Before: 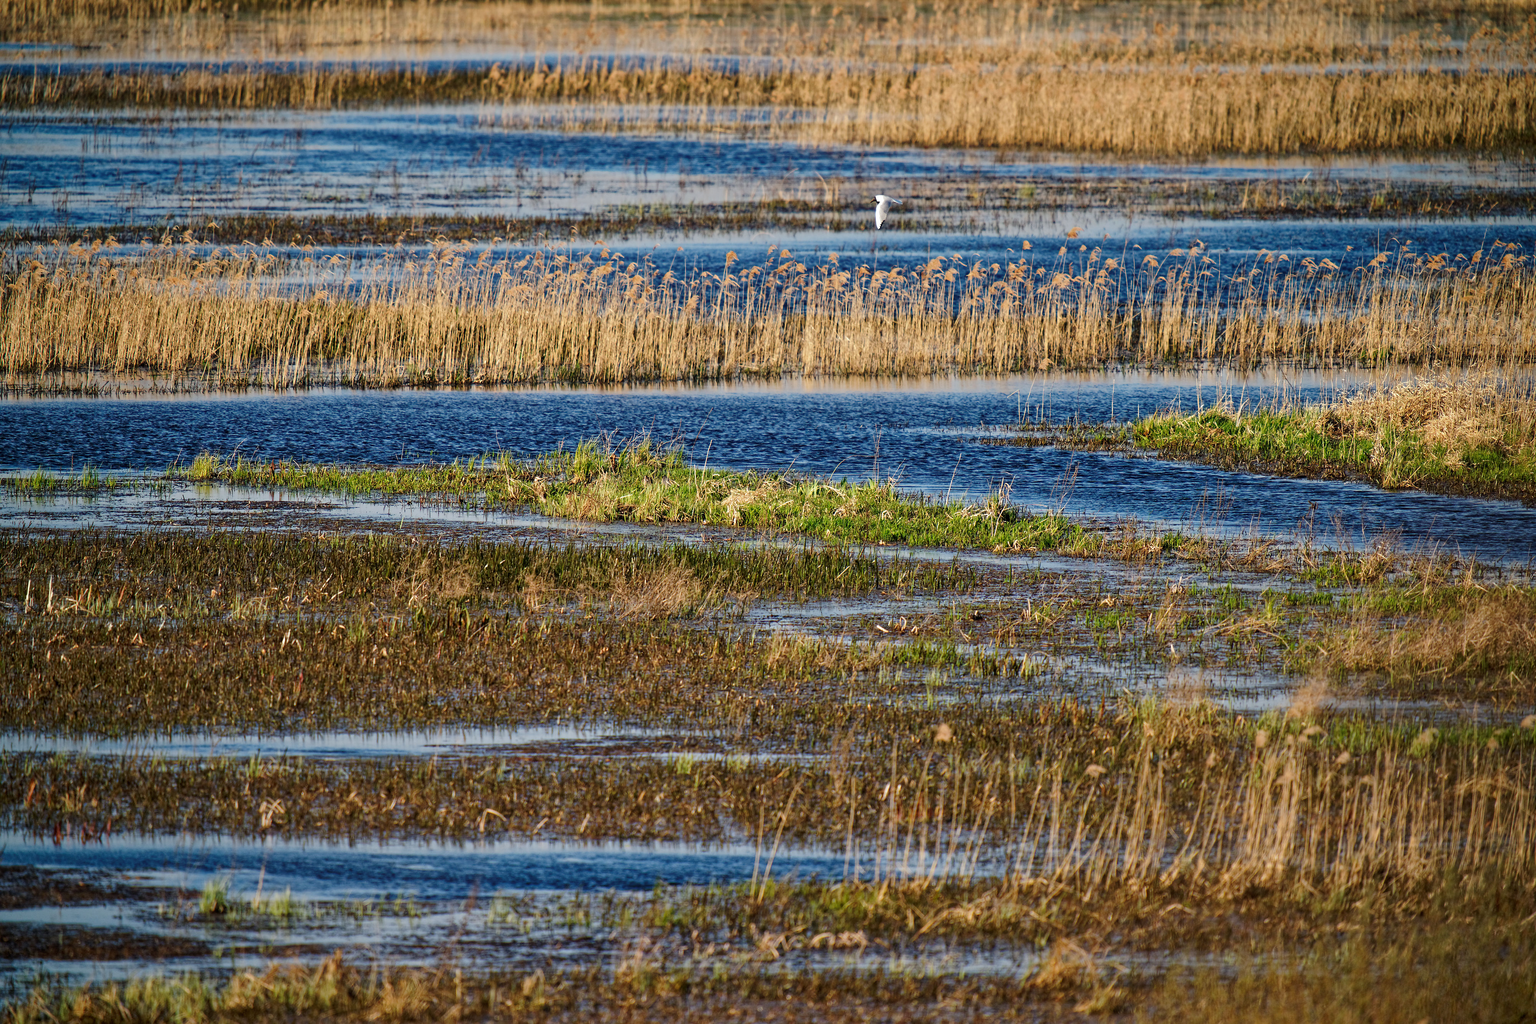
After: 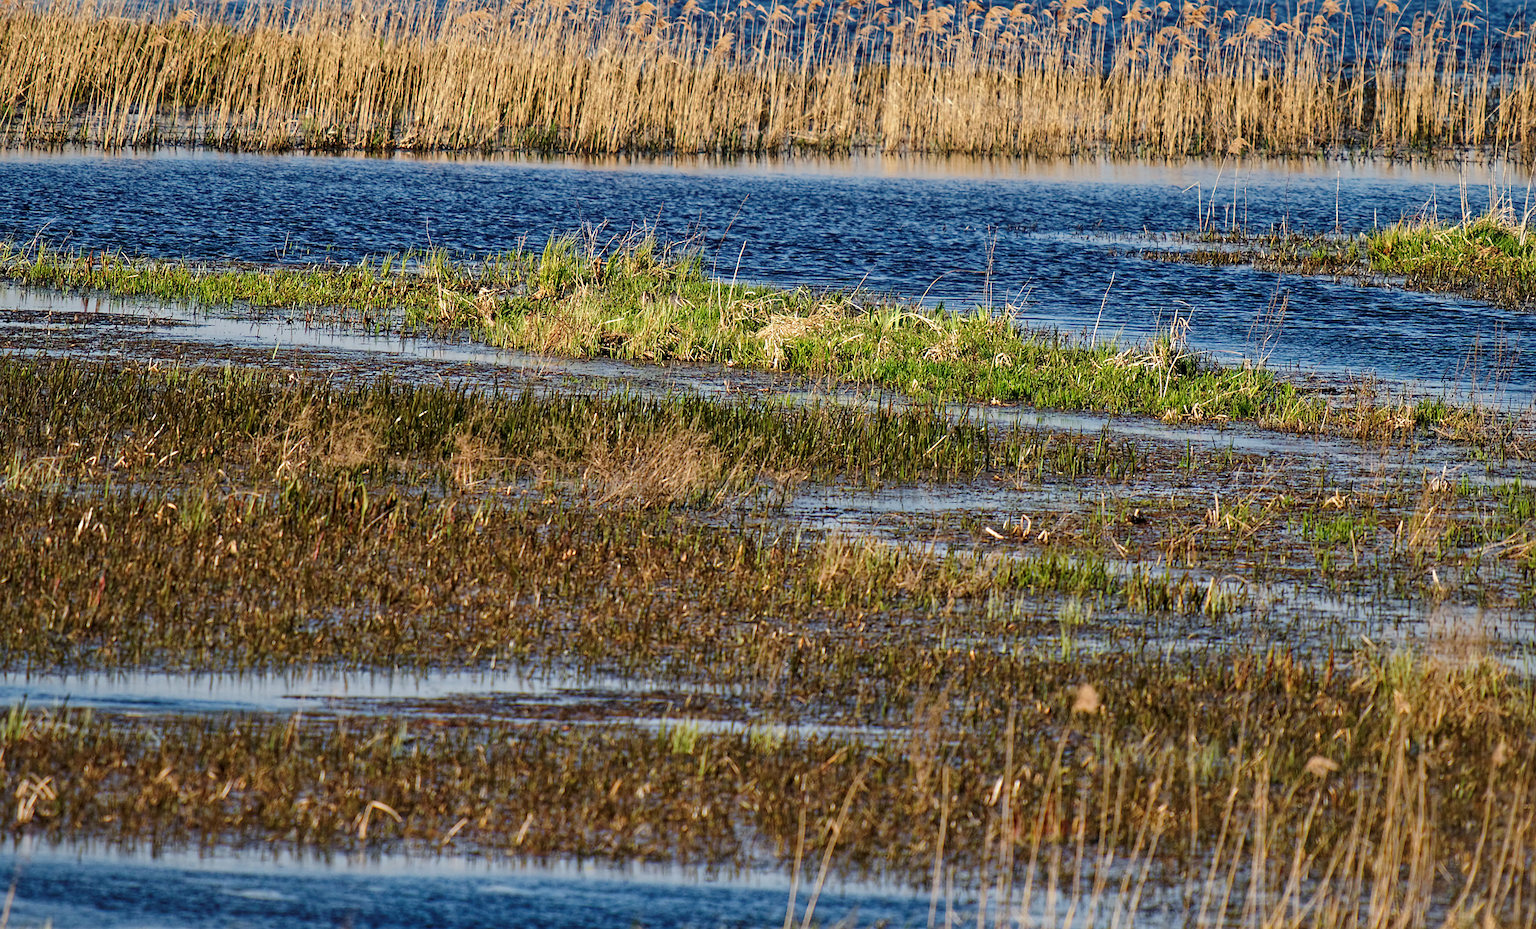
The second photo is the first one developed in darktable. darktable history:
crop and rotate: angle -3.37°, left 9.79%, top 20.73%, right 12.42%, bottom 11.82%
rotate and perspective: rotation -1.68°, lens shift (vertical) -0.146, crop left 0.049, crop right 0.912, crop top 0.032, crop bottom 0.96
sharpen: amount 0.2
